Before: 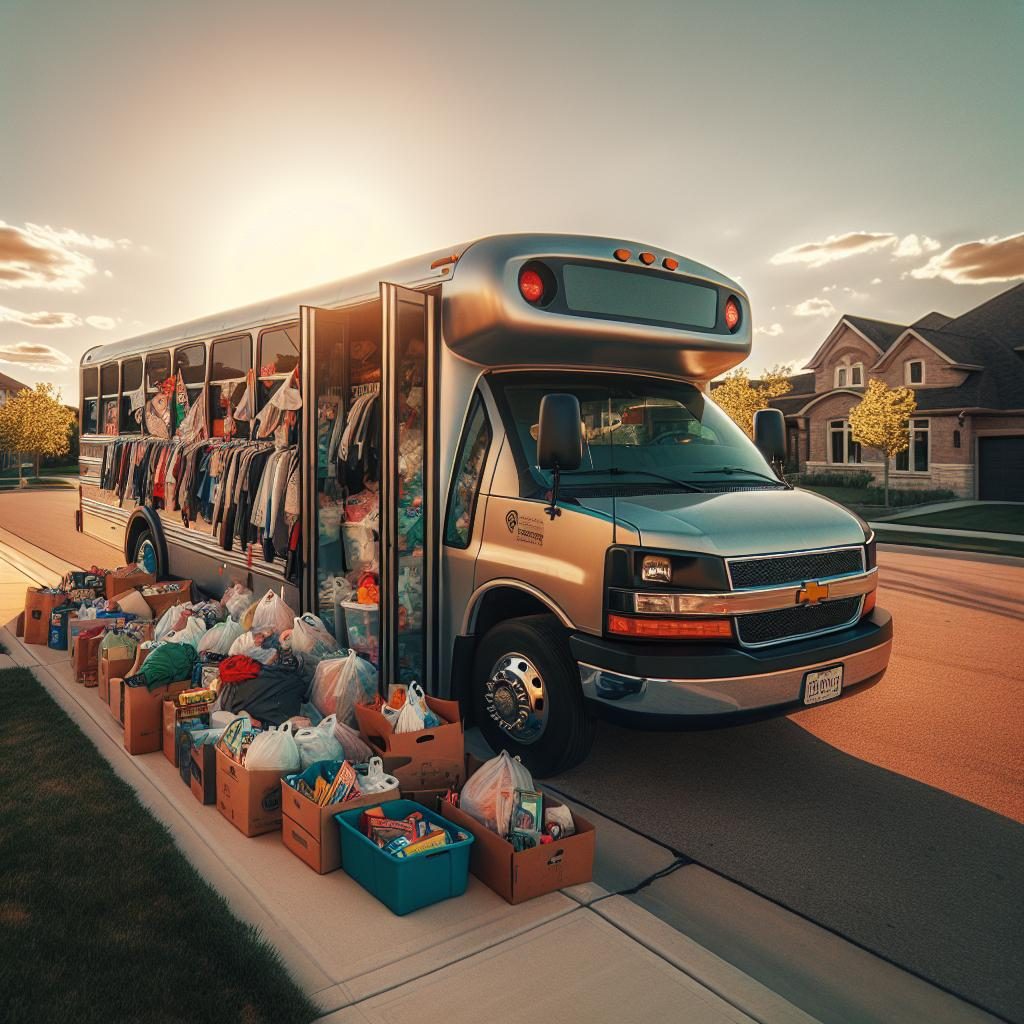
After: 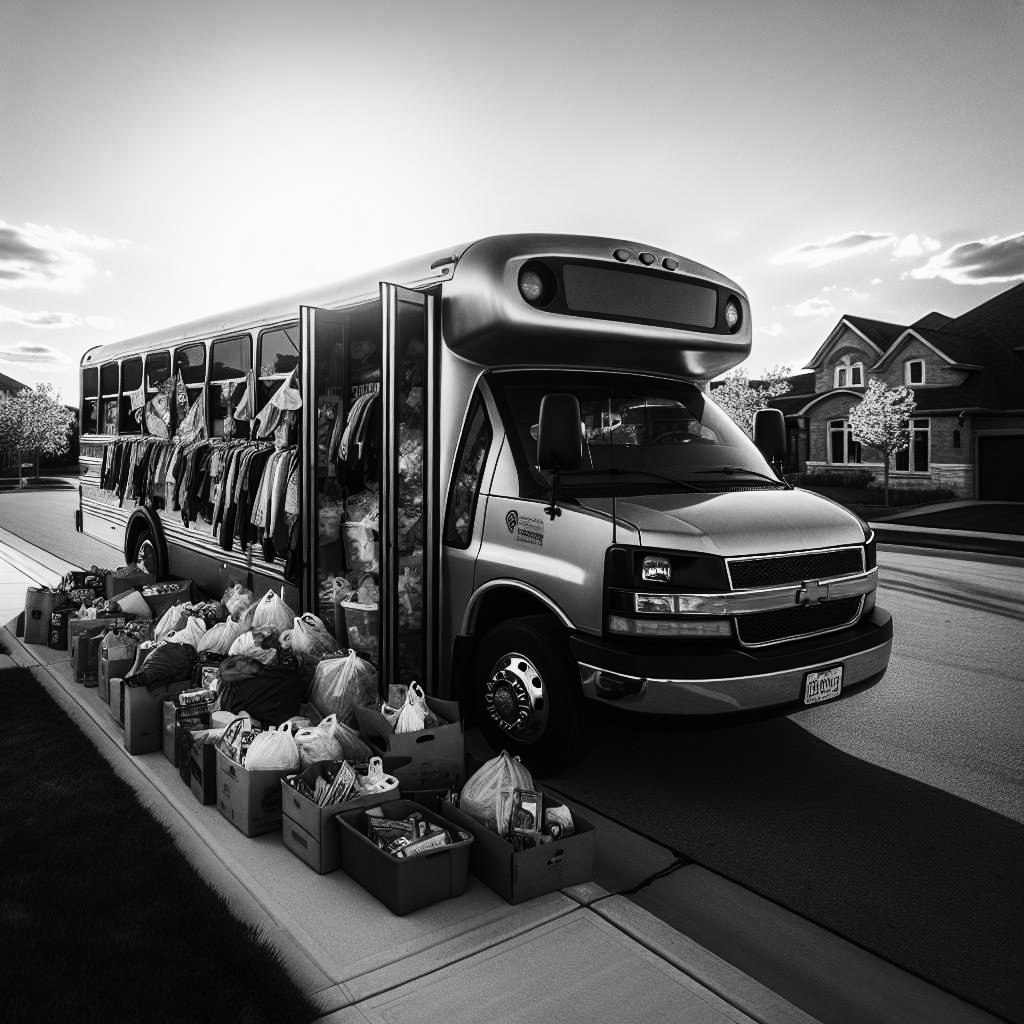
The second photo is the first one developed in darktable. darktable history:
monochrome: a 16.06, b 15.48, size 1
tone curve: curves: ch0 [(0, 0) (0.003, 0.003) (0.011, 0.005) (0.025, 0.005) (0.044, 0.008) (0.069, 0.015) (0.1, 0.023) (0.136, 0.032) (0.177, 0.046) (0.224, 0.072) (0.277, 0.124) (0.335, 0.174) (0.399, 0.253) (0.468, 0.365) (0.543, 0.519) (0.623, 0.675) (0.709, 0.805) (0.801, 0.908) (0.898, 0.97) (1, 1)], preserve colors none
